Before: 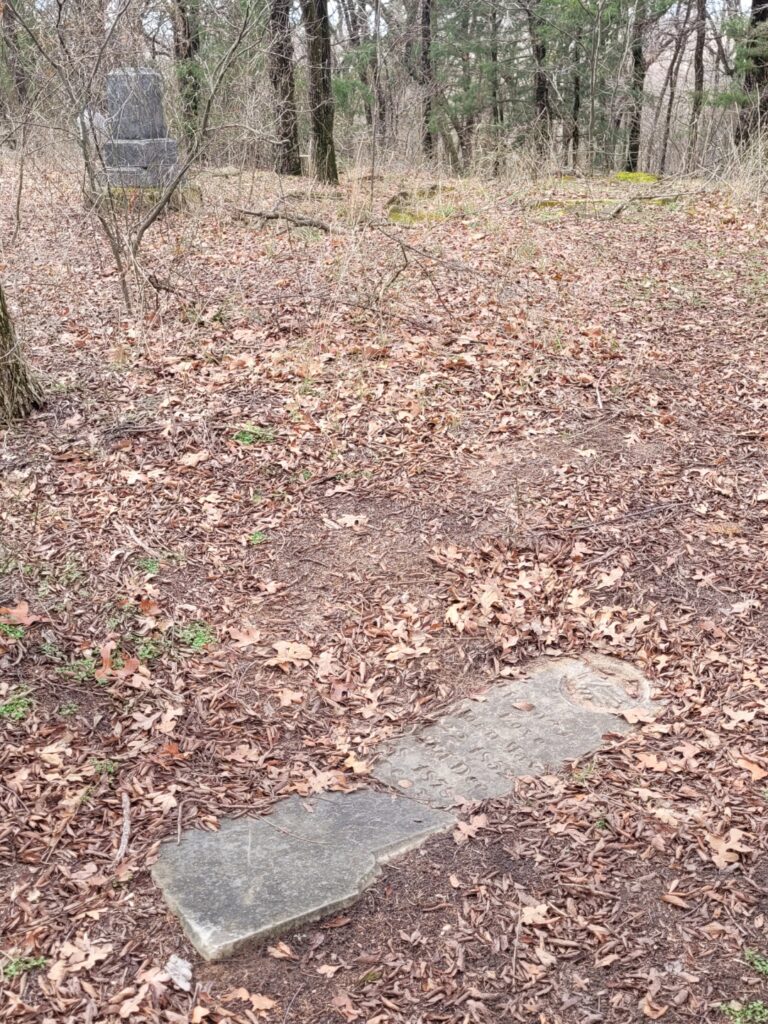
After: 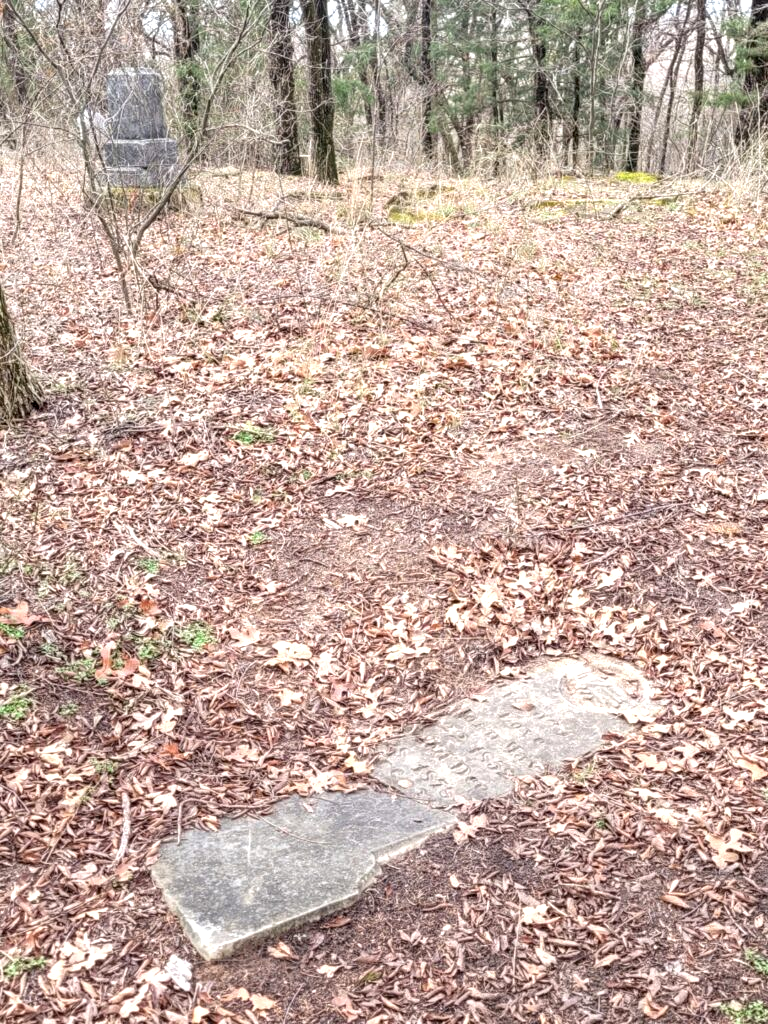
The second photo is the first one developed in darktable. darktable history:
exposure: black level correction 0.001, exposure 0.499 EV, compensate exposure bias true, compensate highlight preservation false
local contrast: detail 130%
